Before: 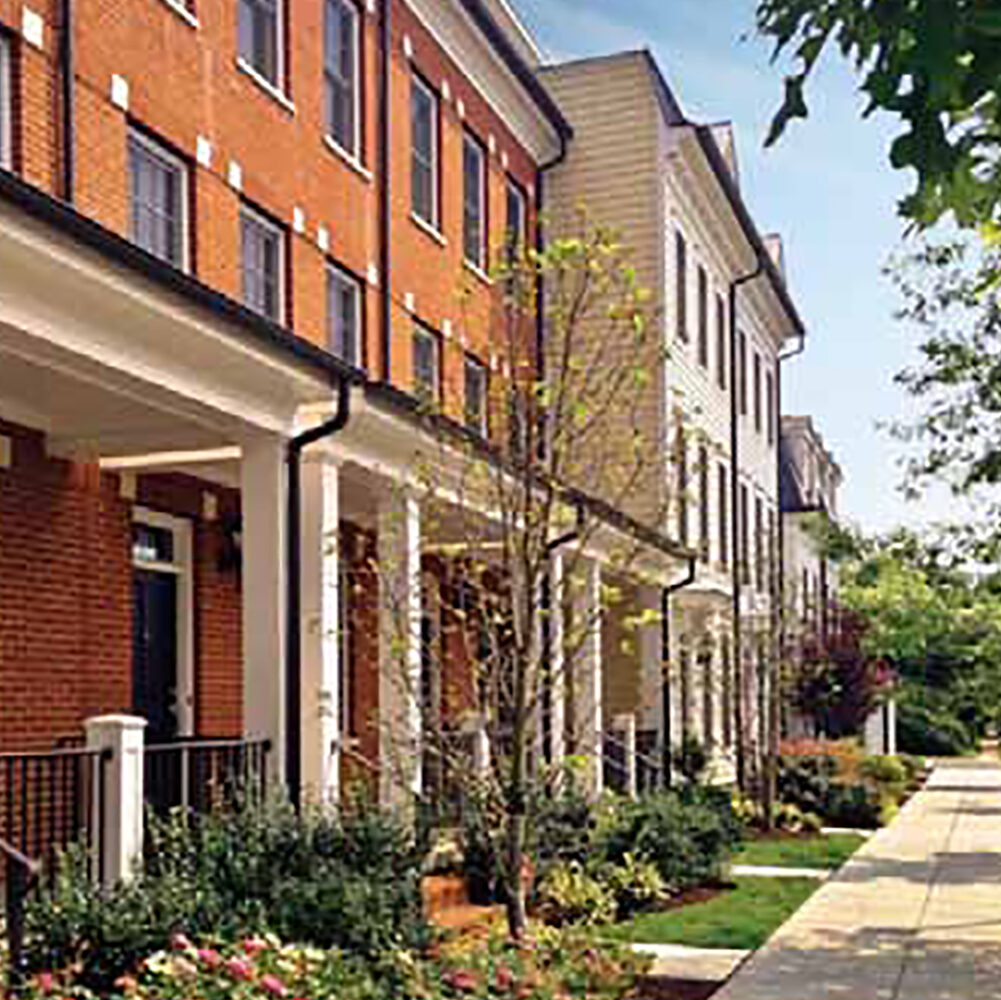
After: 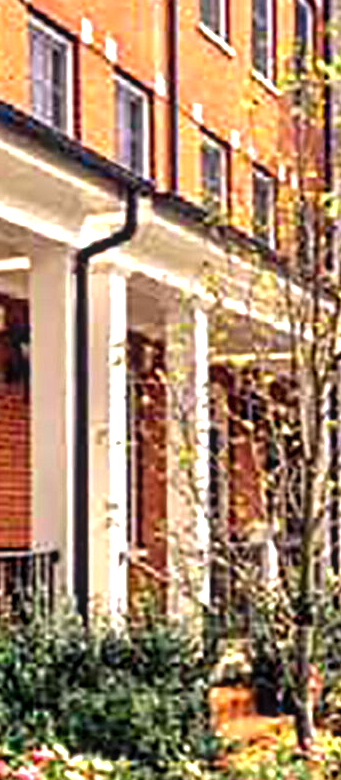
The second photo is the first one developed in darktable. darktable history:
crop and rotate: left 21.272%, top 18.94%, right 44.575%, bottom 2.974%
local contrast: on, module defaults
levels: levels [0, 0.374, 0.749]
